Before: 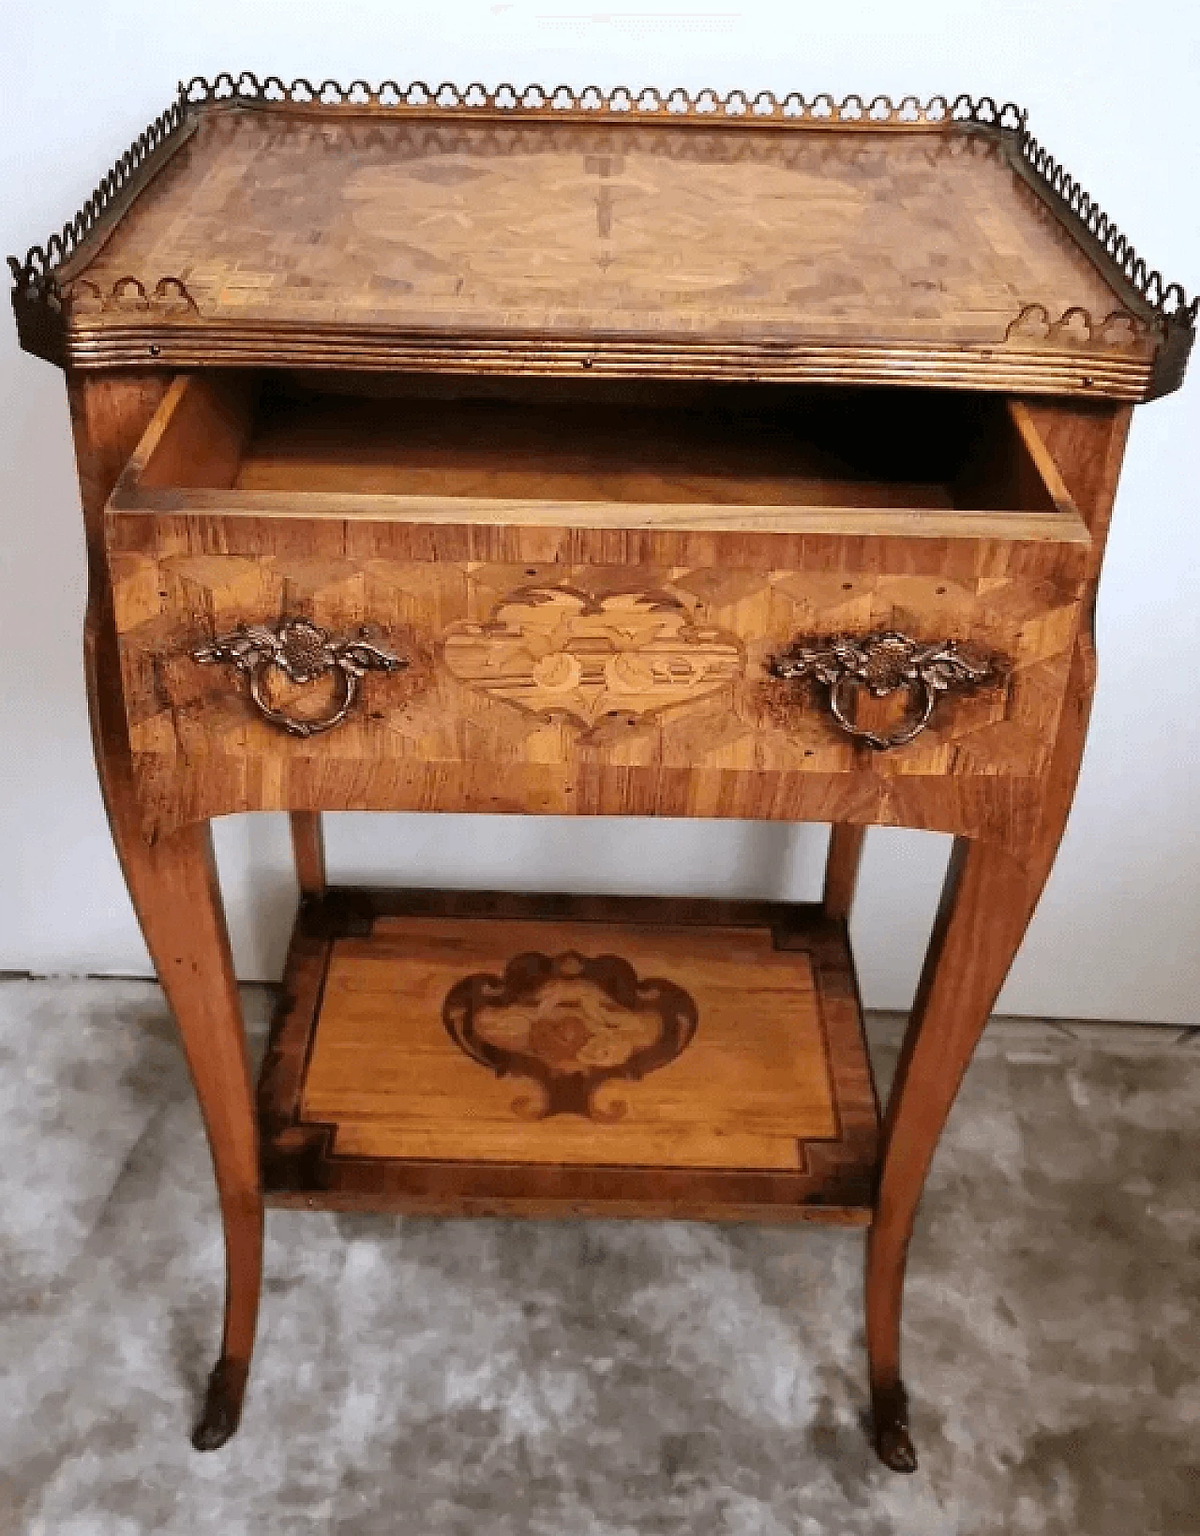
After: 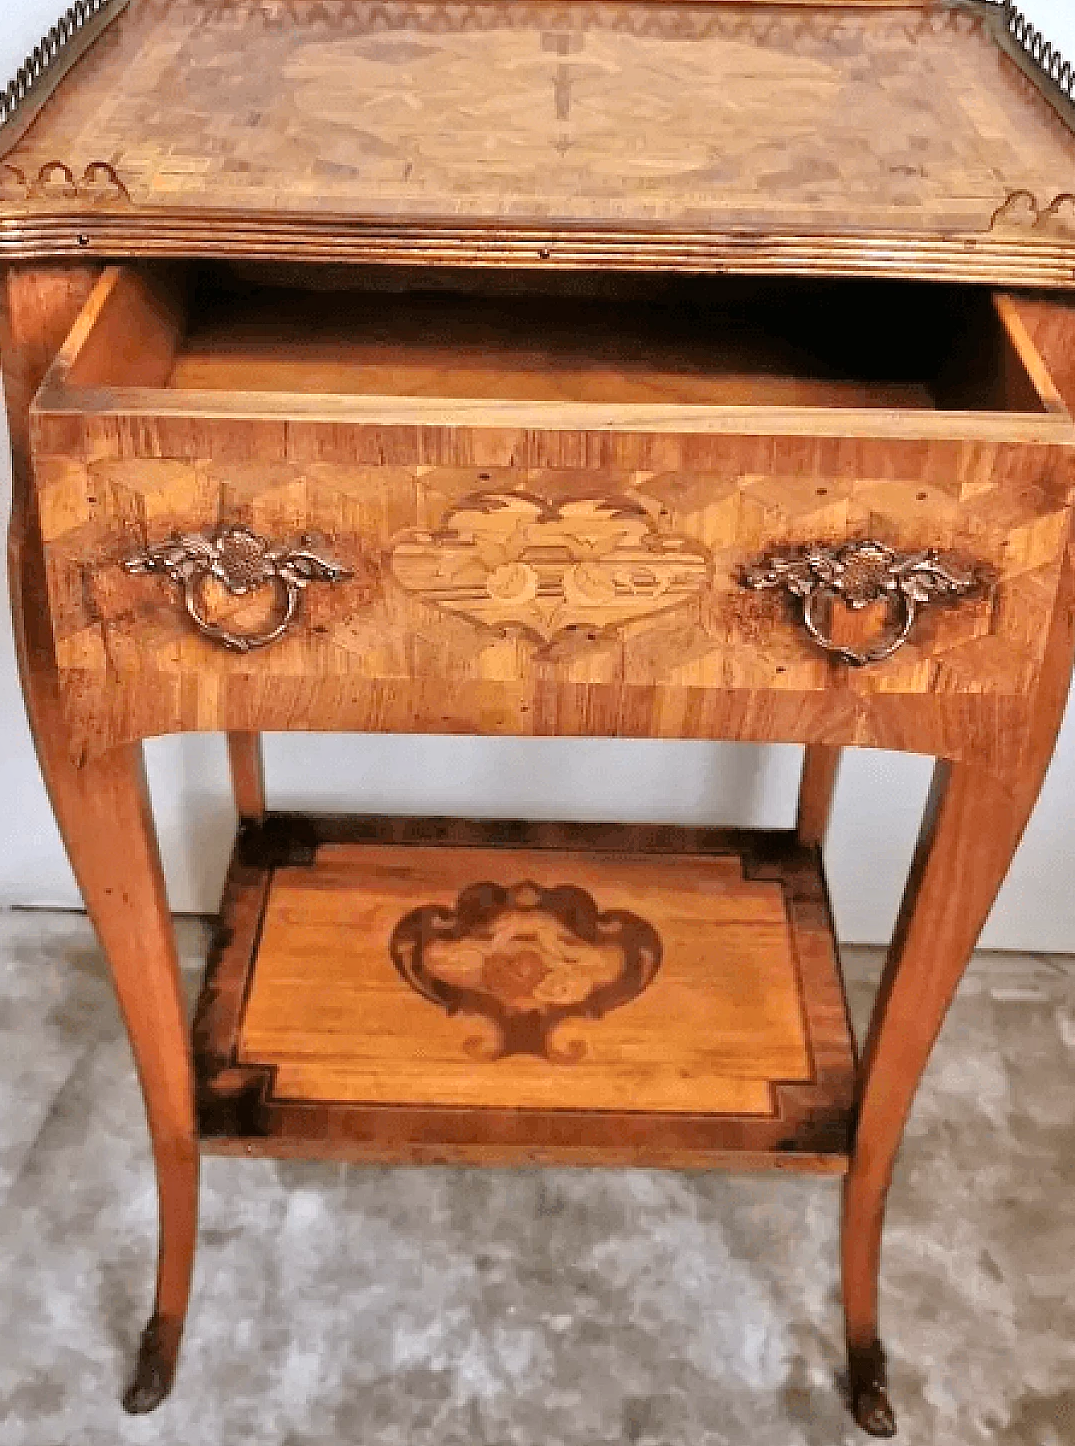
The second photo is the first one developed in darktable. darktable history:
tone equalizer: -7 EV 0.15 EV, -6 EV 0.6 EV, -5 EV 1.15 EV, -4 EV 1.33 EV, -3 EV 1.15 EV, -2 EV 0.6 EV, -1 EV 0.15 EV, mask exposure compensation -0.5 EV
crop: left 6.446%, top 8.188%, right 9.538%, bottom 3.548%
haze removal: strength 0.02, distance 0.25, compatibility mode true, adaptive false
